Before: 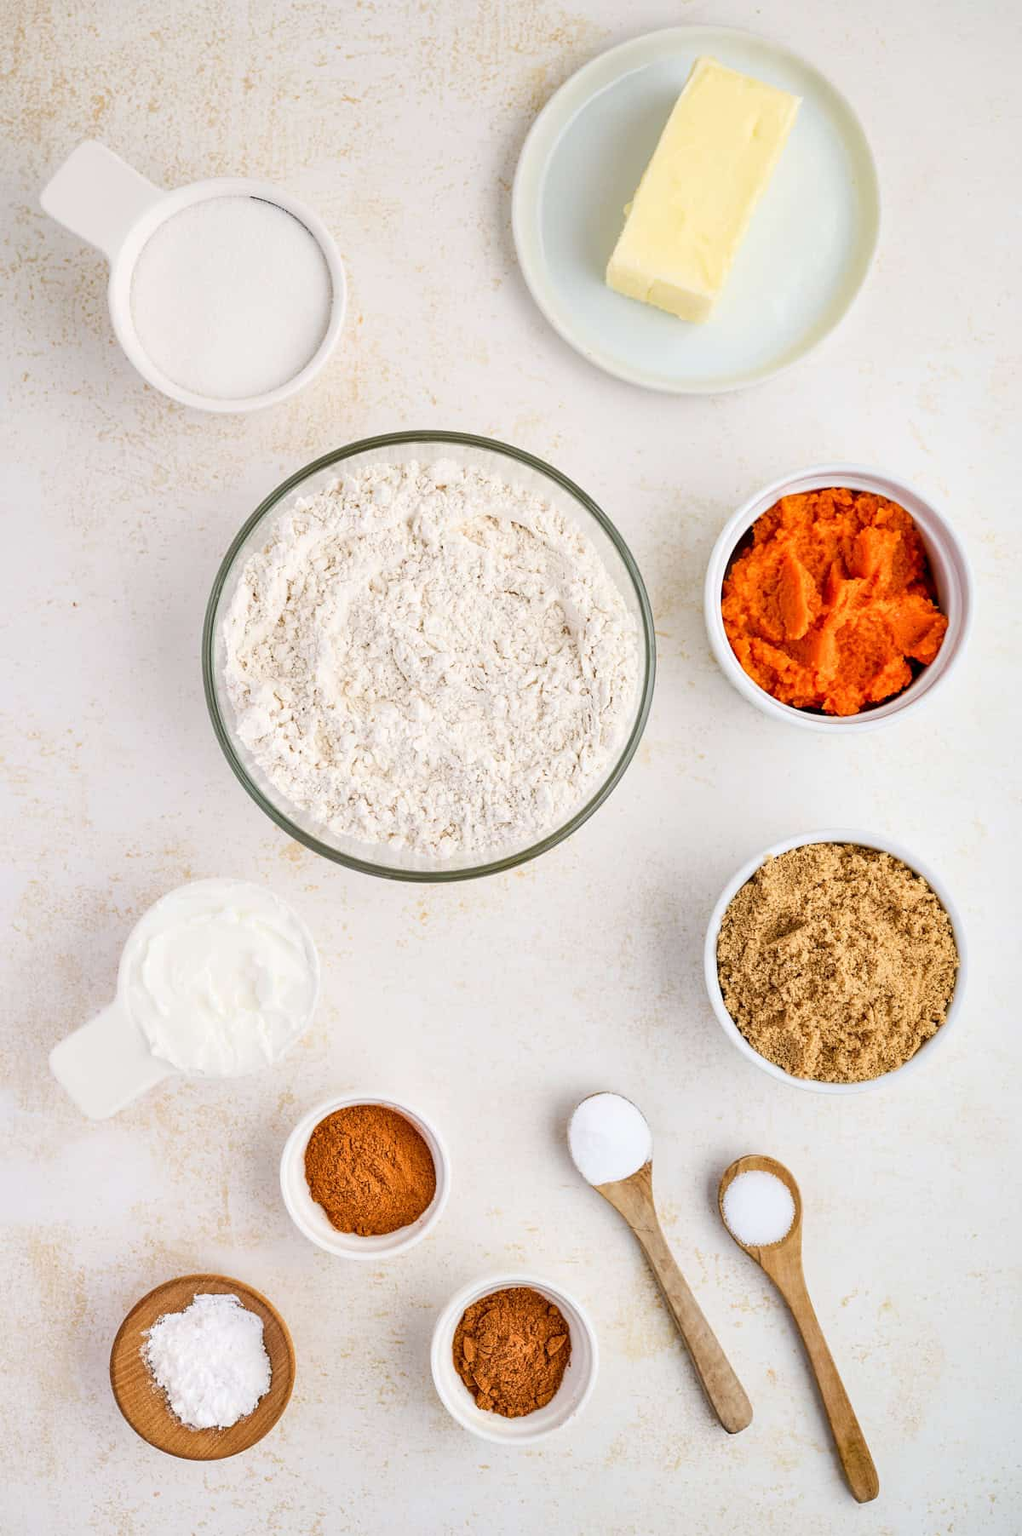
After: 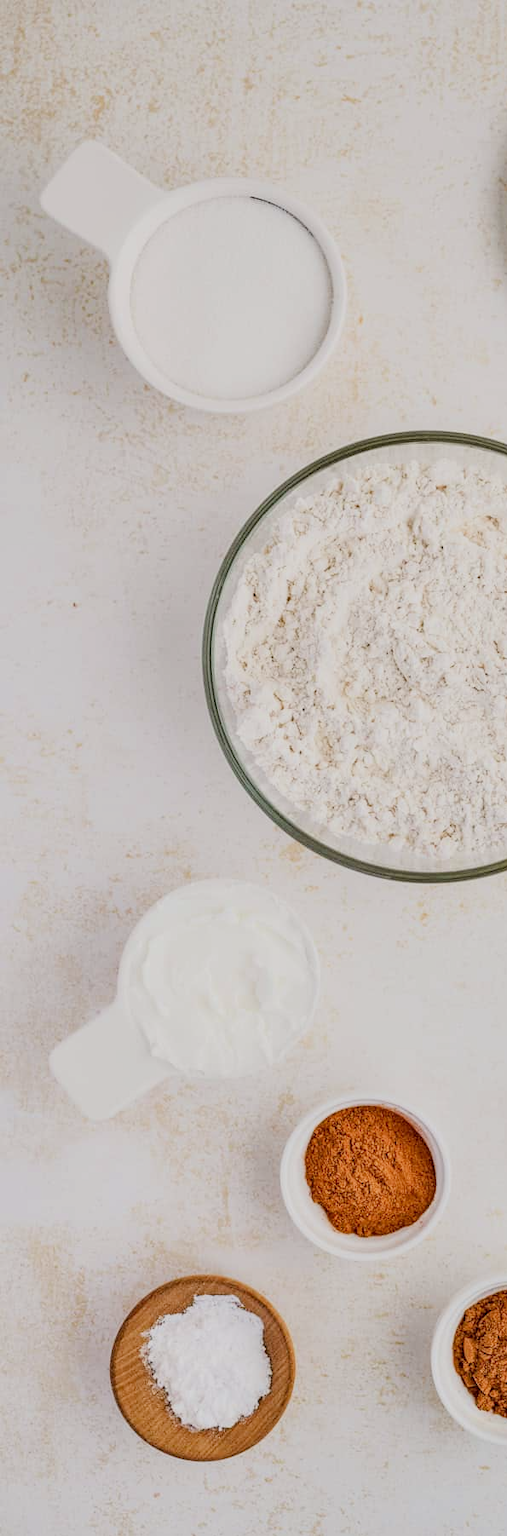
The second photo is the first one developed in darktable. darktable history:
filmic rgb: black relative exposure -7.65 EV, white relative exposure 4.56 EV, hardness 3.61
local contrast: on, module defaults
crop and rotate: left 0.058%, top 0%, right 50.205%
